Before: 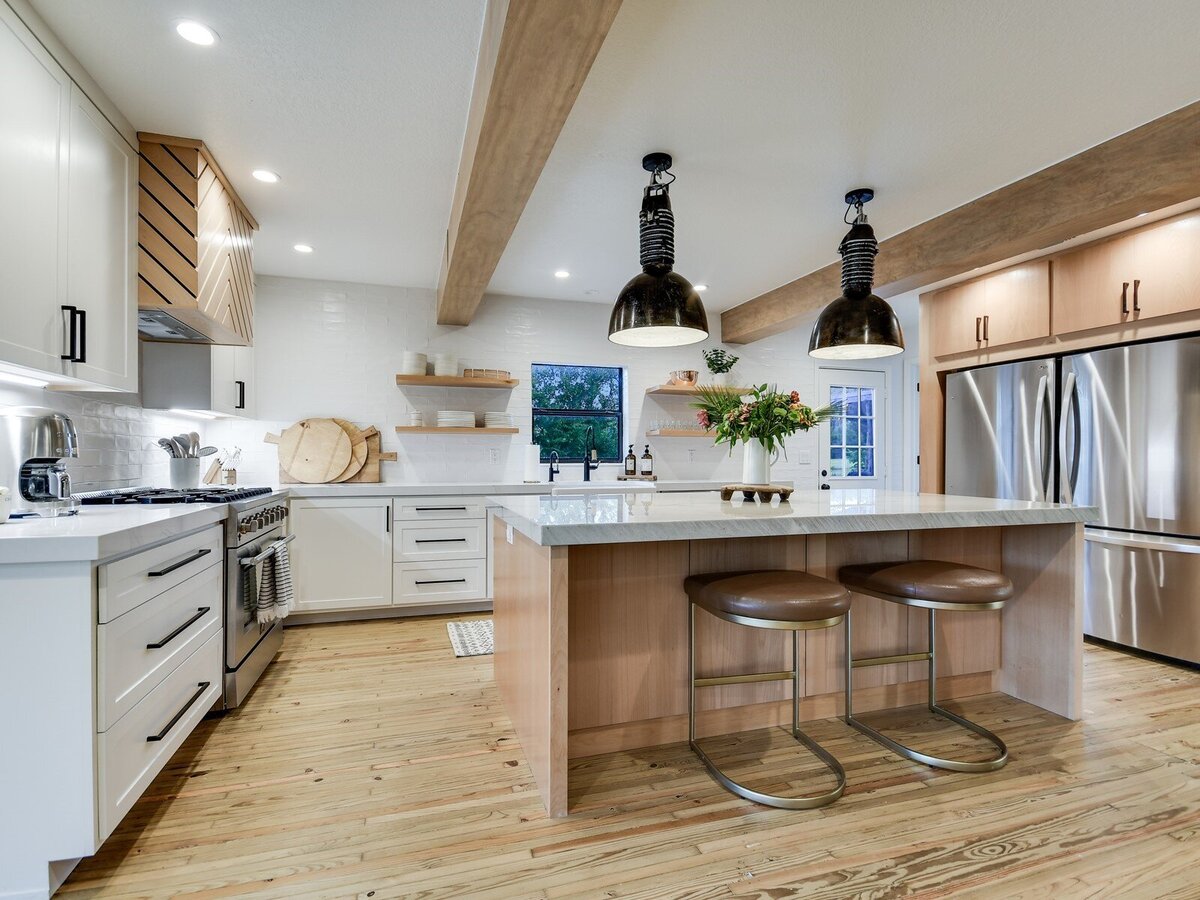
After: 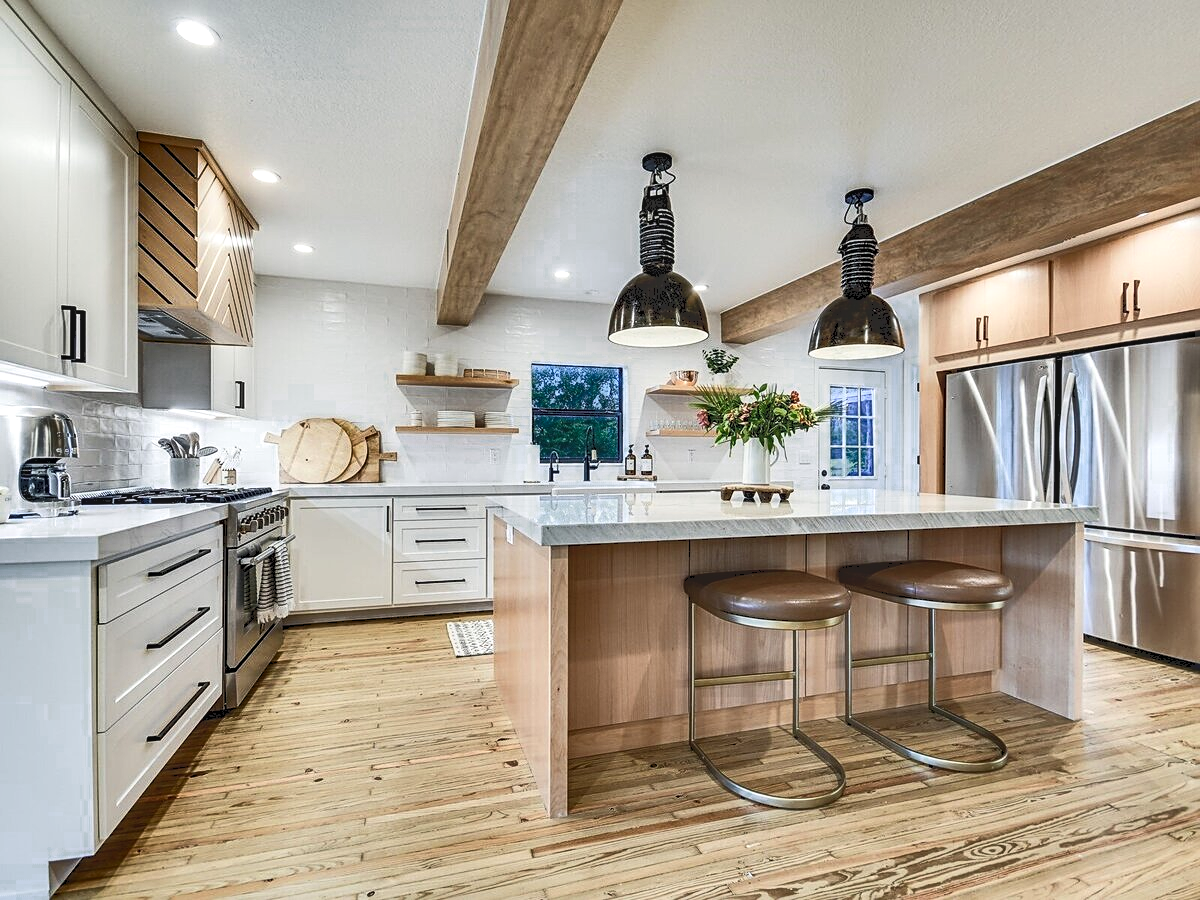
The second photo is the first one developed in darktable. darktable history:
shadows and highlights: low approximation 0.01, soften with gaussian
tone equalizer: on, module defaults
local contrast: on, module defaults
tone curve: curves: ch0 [(0, 0) (0.003, 0.156) (0.011, 0.156) (0.025, 0.161) (0.044, 0.164) (0.069, 0.178) (0.1, 0.201) (0.136, 0.229) (0.177, 0.263) (0.224, 0.301) (0.277, 0.355) (0.335, 0.415) (0.399, 0.48) (0.468, 0.561) (0.543, 0.647) (0.623, 0.735) (0.709, 0.819) (0.801, 0.893) (0.898, 0.953) (1, 1)], color space Lab, independent channels, preserve colors none
sharpen: on, module defaults
color zones: curves: ch0 [(0.25, 0.5) (0.636, 0.25) (0.75, 0.5)], mix 26.32%
